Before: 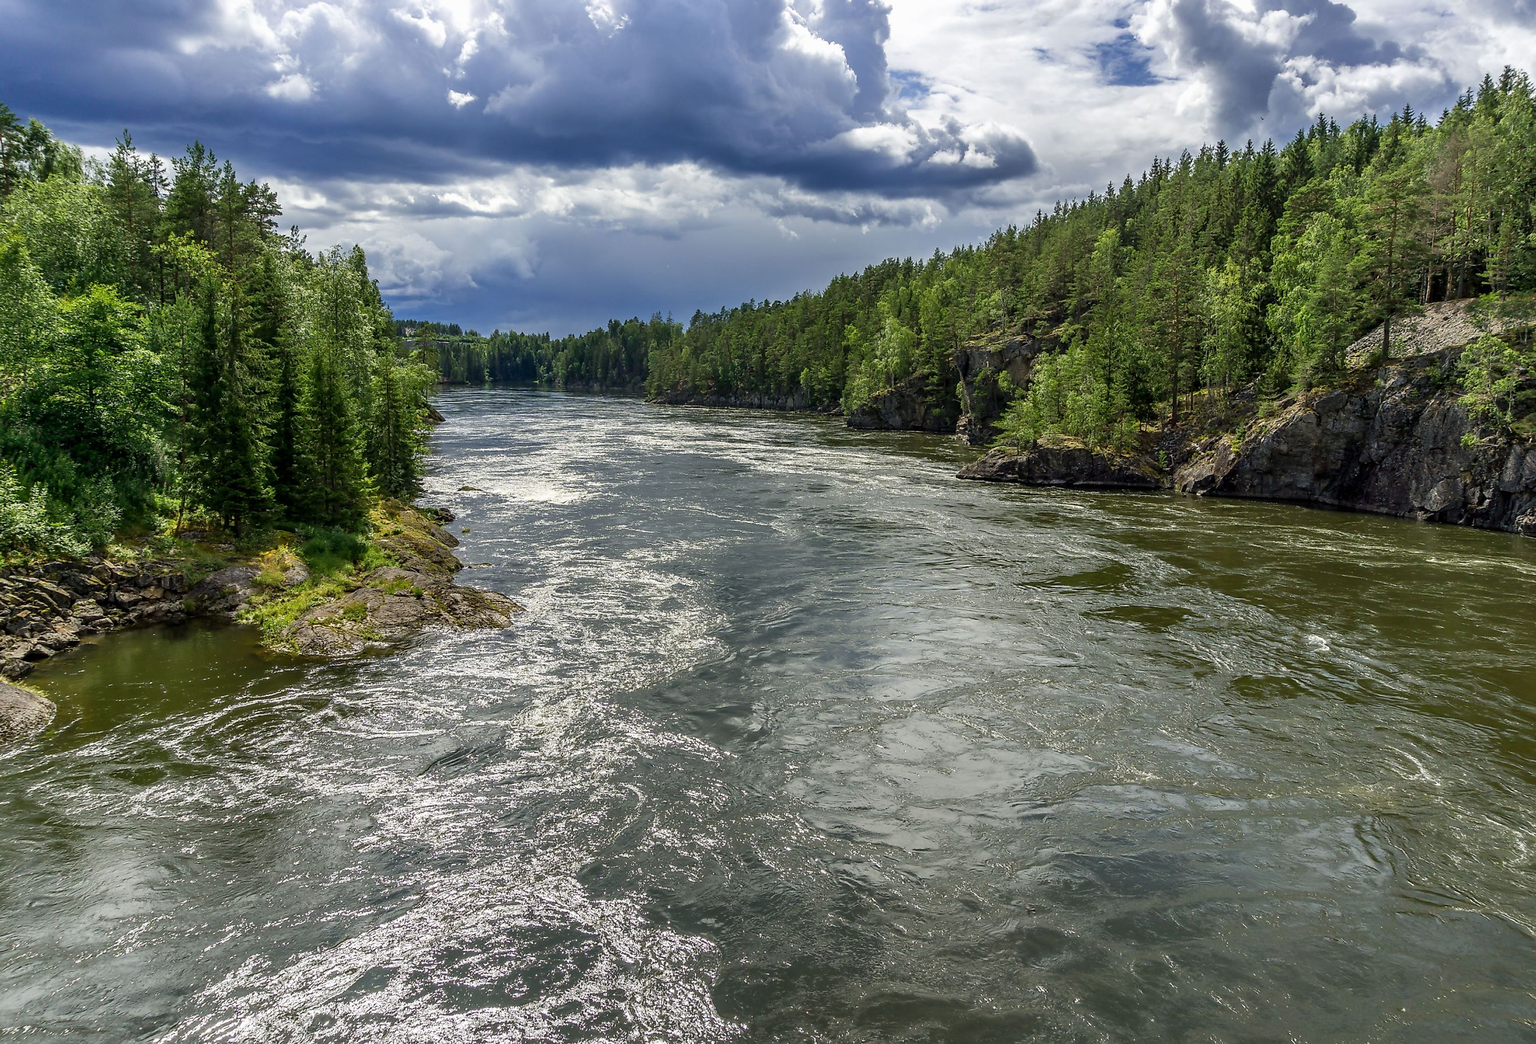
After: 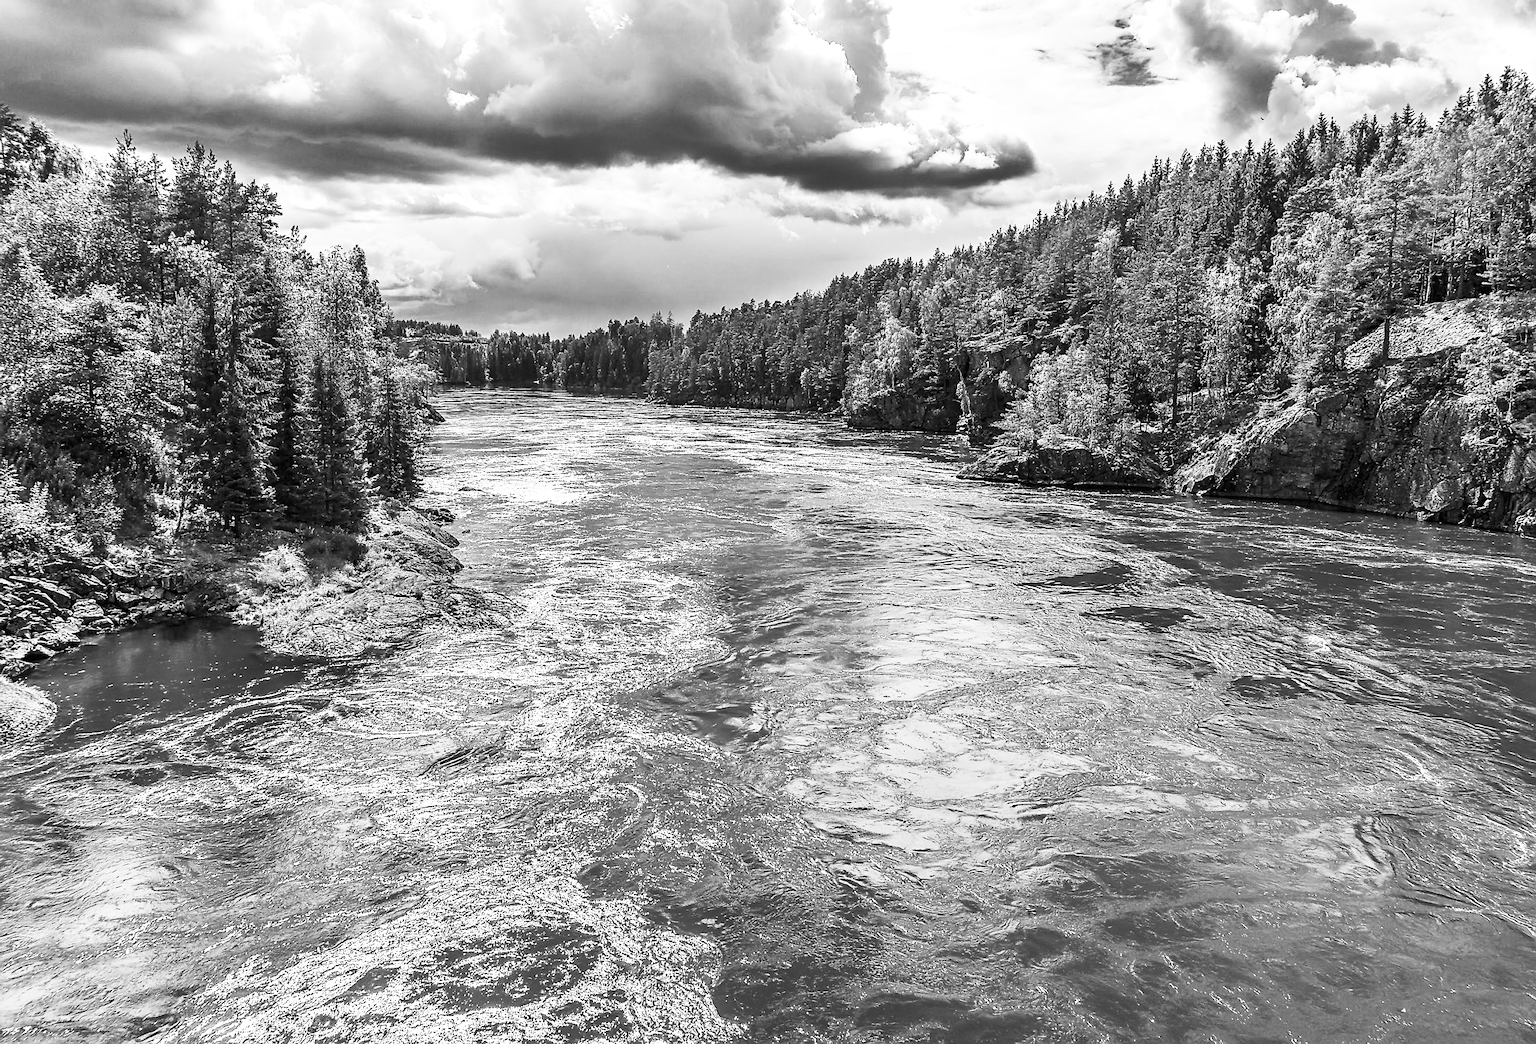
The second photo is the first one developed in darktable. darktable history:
exposure: exposure 0.21 EV, compensate exposure bias true, compensate highlight preservation false
sharpen: on, module defaults
contrast brightness saturation: contrast 0.529, brightness 0.455, saturation -0.996
shadows and highlights: soften with gaussian
